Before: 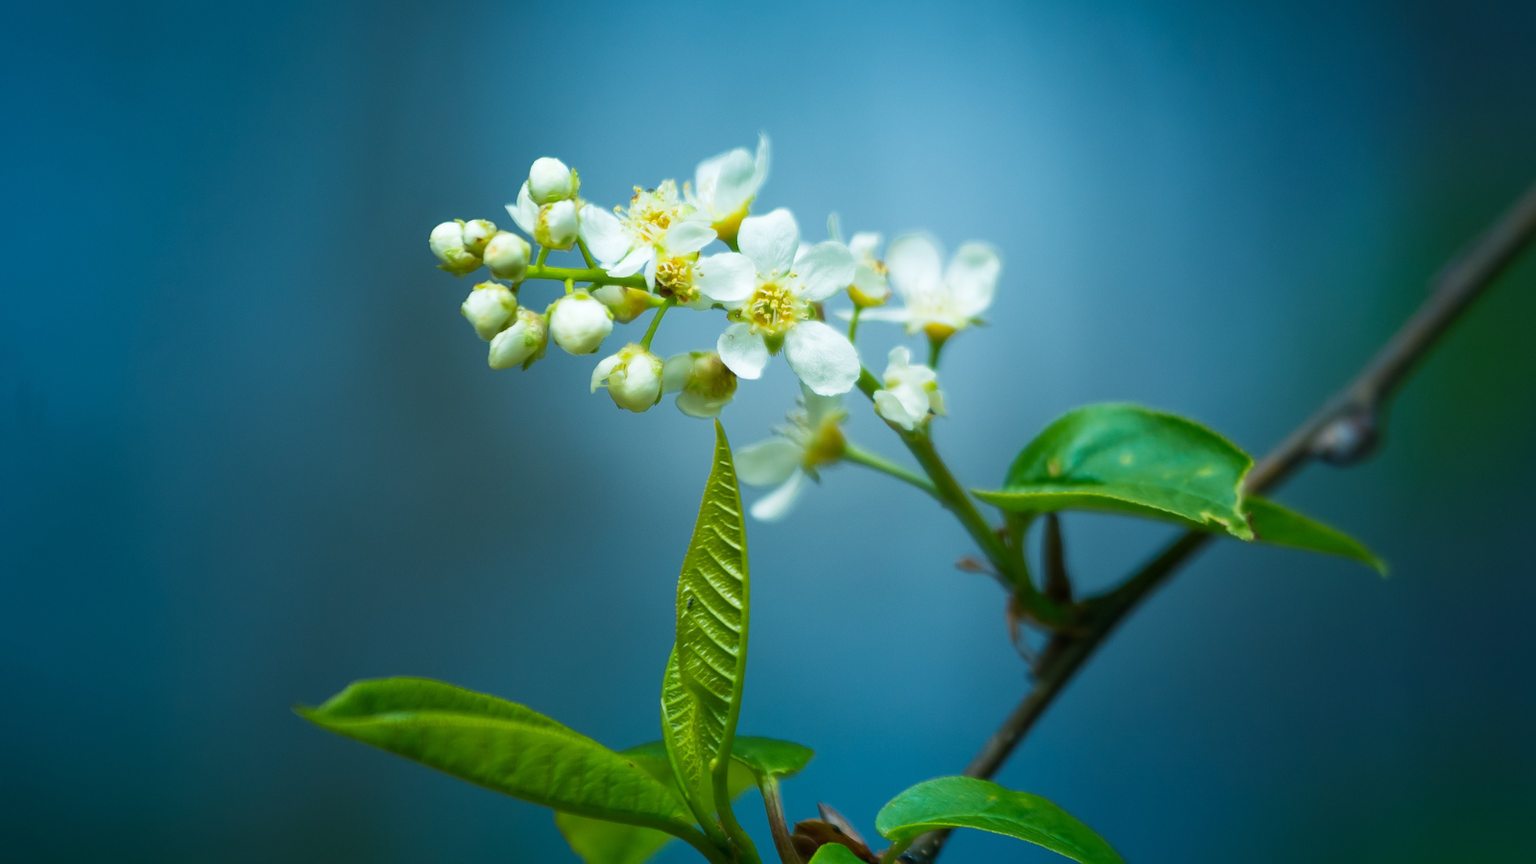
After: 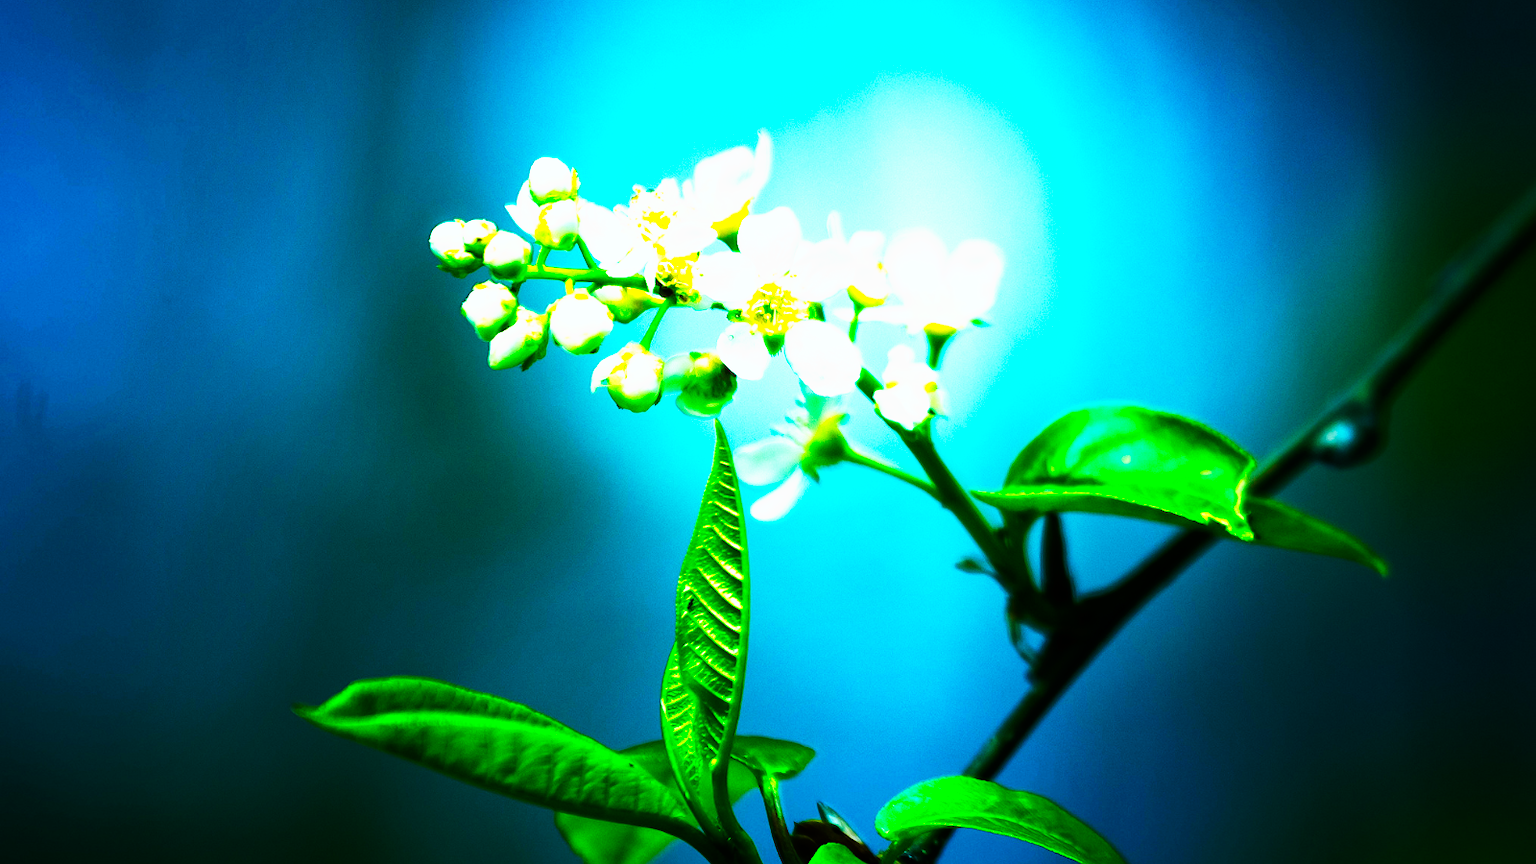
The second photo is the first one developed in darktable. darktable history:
color balance rgb: shadows lift › chroma 11.71%, shadows lift › hue 133.46°, highlights gain › chroma 4%, highlights gain › hue 200.2°, perceptual saturation grading › global saturation 18.05%
tone curve: curves: ch0 [(0, 0) (0.003, 0) (0.011, 0.001) (0.025, 0.003) (0.044, 0.003) (0.069, 0.006) (0.1, 0.009) (0.136, 0.014) (0.177, 0.029) (0.224, 0.061) (0.277, 0.127) (0.335, 0.218) (0.399, 0.38) (0.468, 0.588) (0.543, 0.809) (0.623, 0.947) (0.709, 0.987) (0.801, 0.99) (0.898, 0.99) (1, 1)], preserve colors none
